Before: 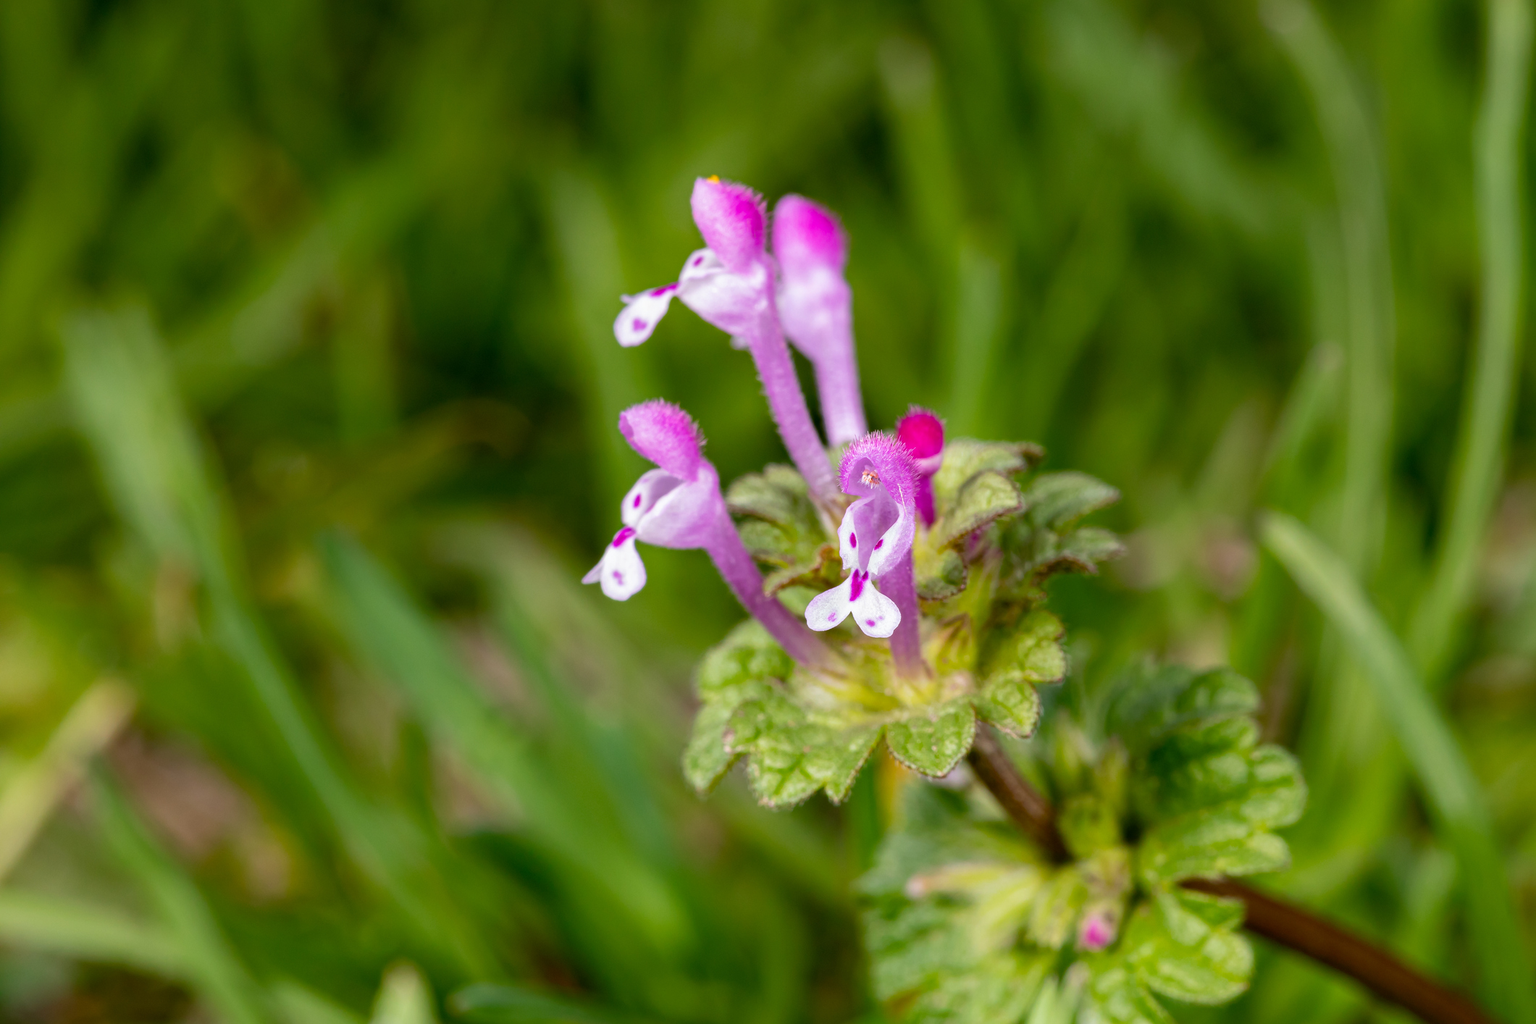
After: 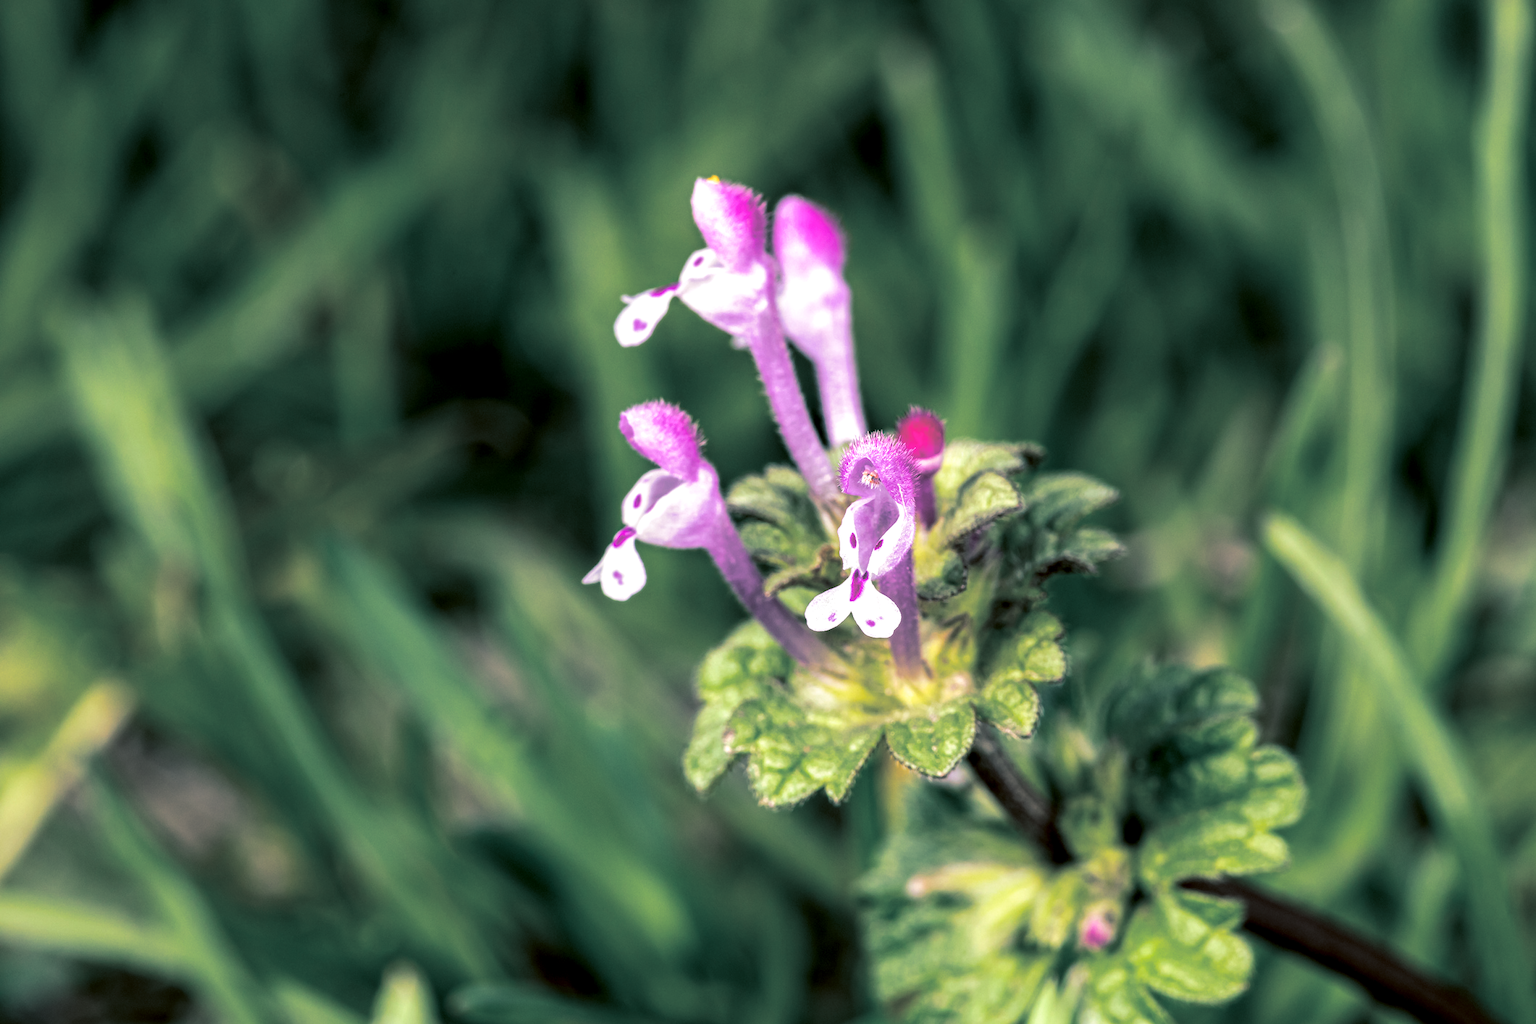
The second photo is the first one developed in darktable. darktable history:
split-toning: shadows › hue 205.2°, shadows › saturation 0.43, highlights › hue 54°, highlights › saturation 0.54
local contrast: highlights 60%, shadows 60%, detail 160%
